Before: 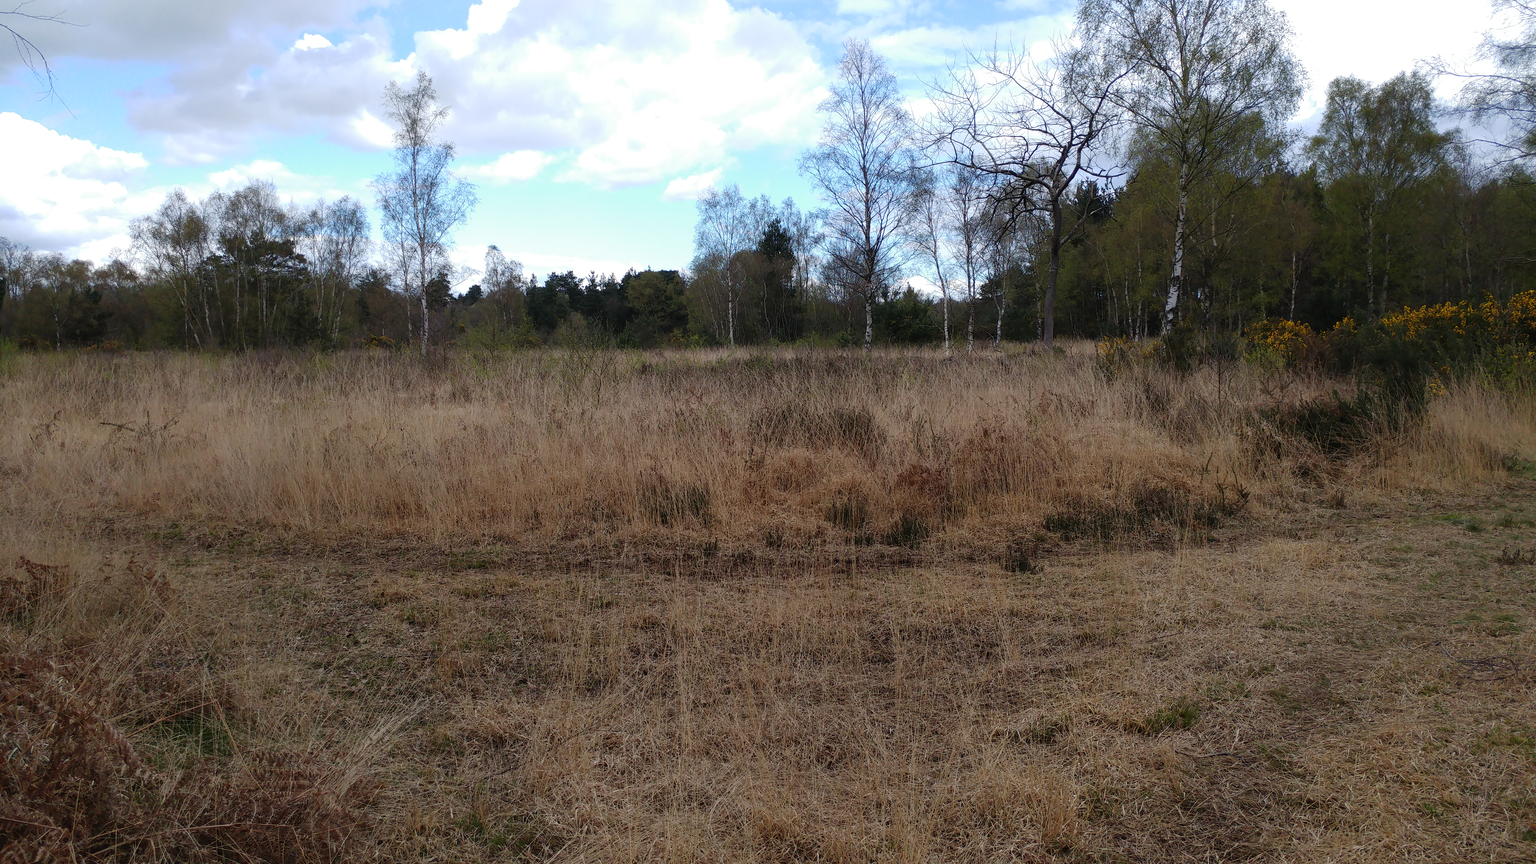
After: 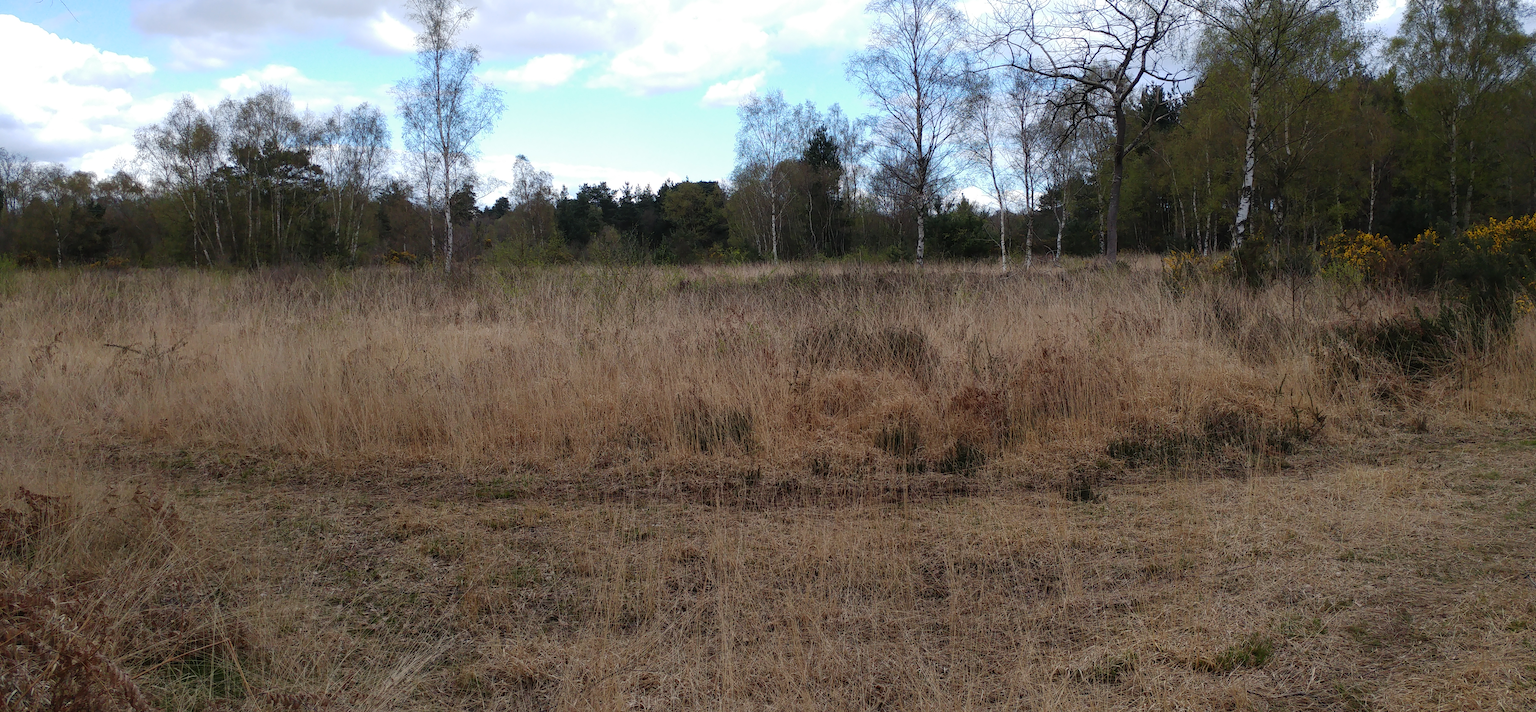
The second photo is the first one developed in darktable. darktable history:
crop and rotate: angle 0.113°, top 11.497%, right 5.574%, bottom 10.66%
